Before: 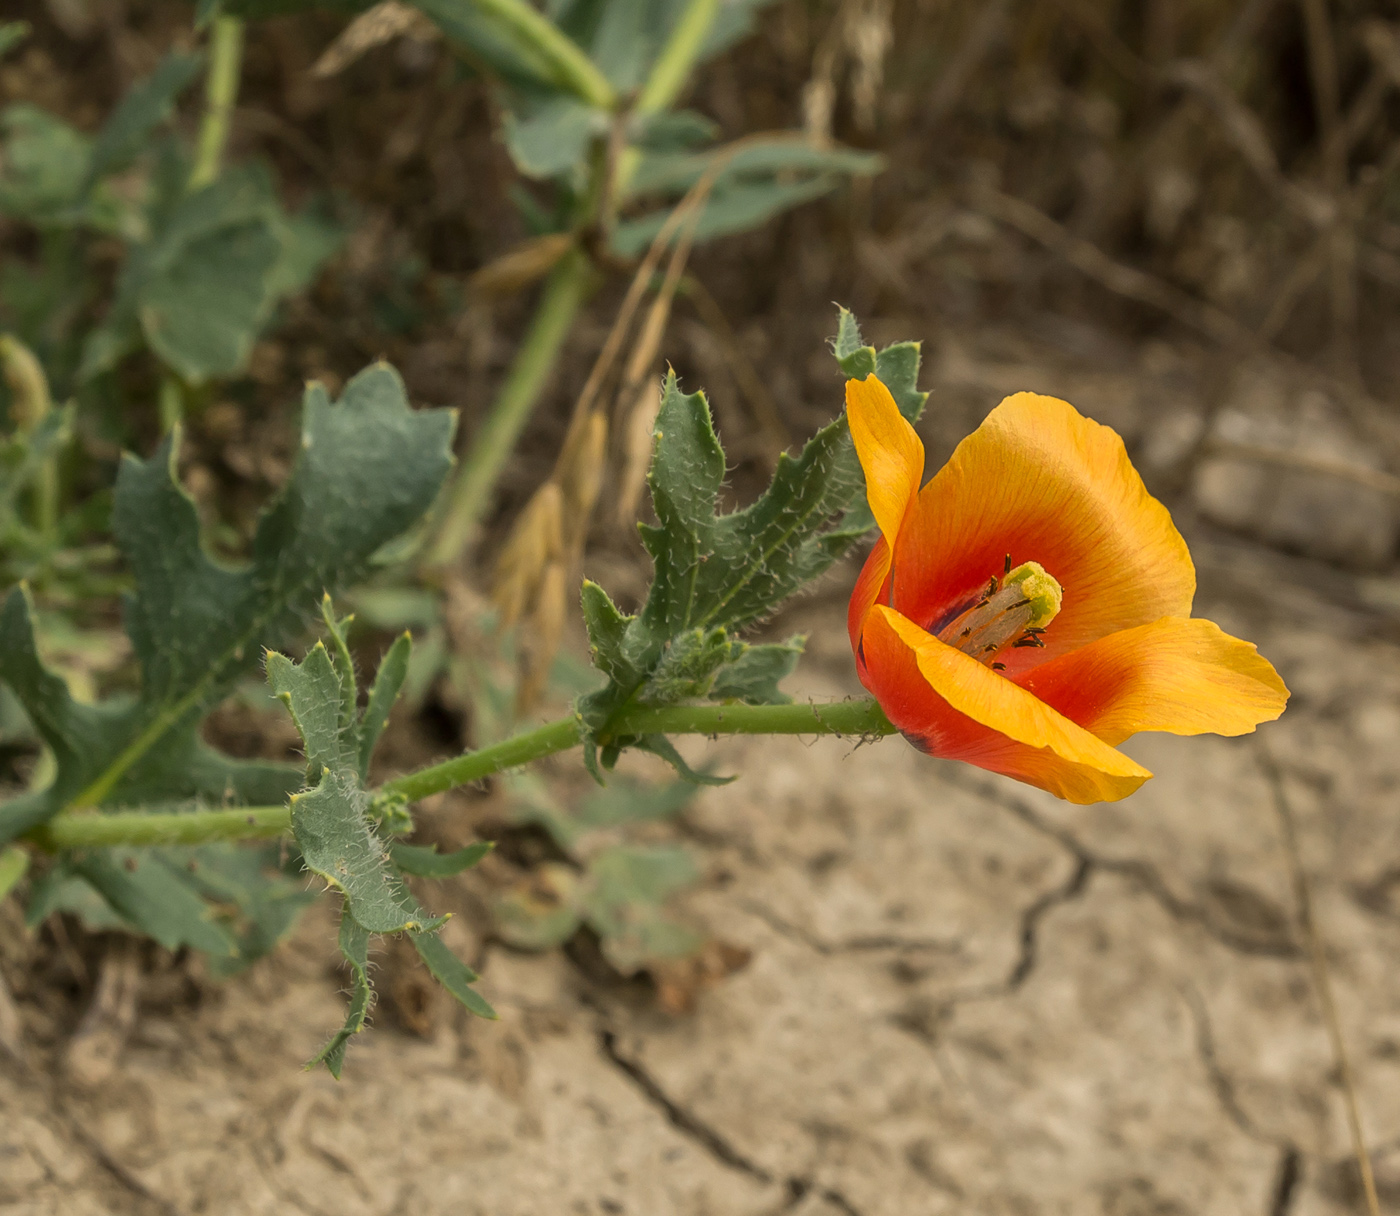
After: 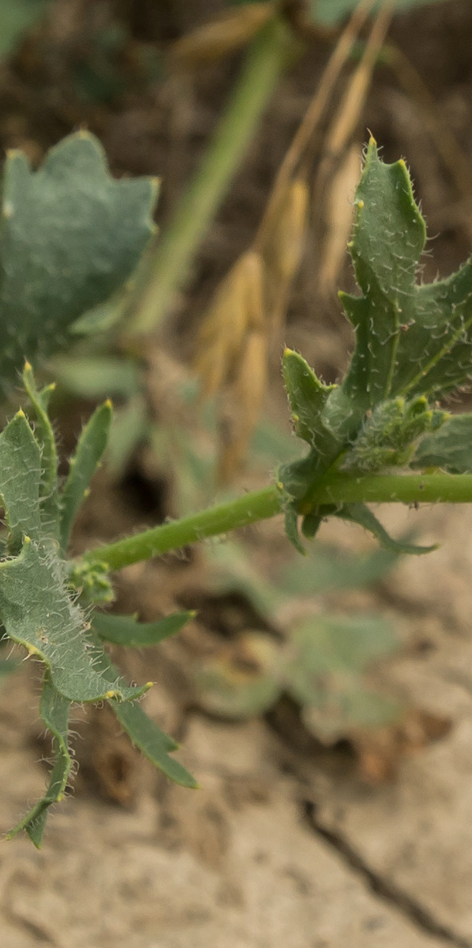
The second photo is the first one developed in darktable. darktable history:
crop and rotate: left 21.391%, top 19.022%, right 44.869%, bottom 2.972%
